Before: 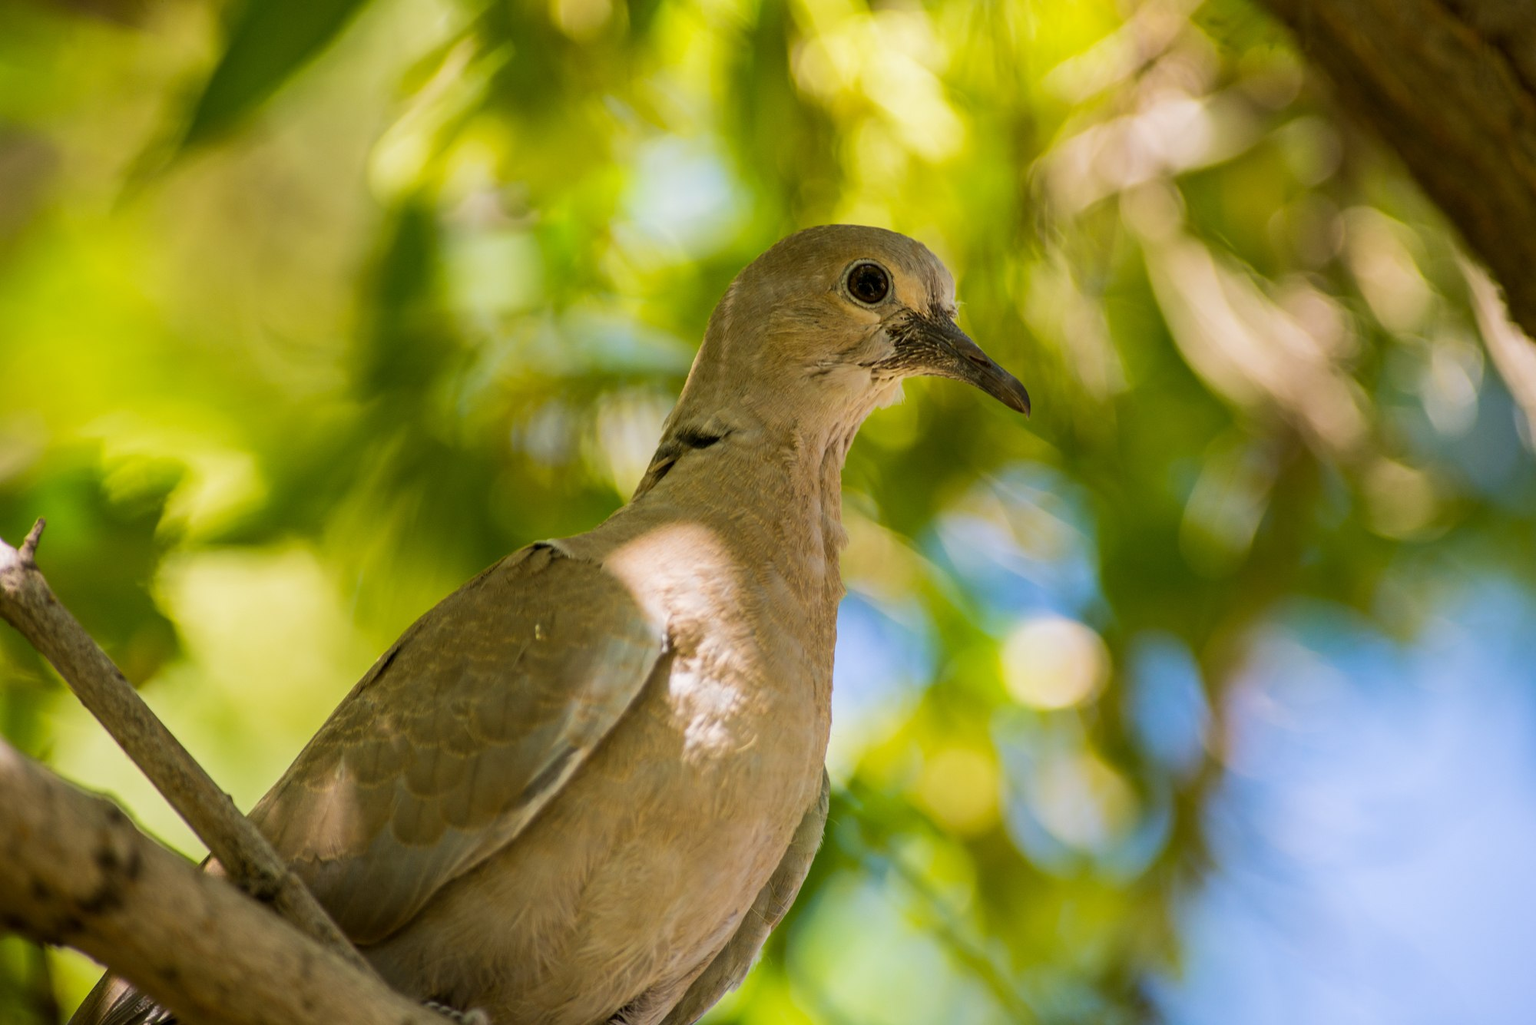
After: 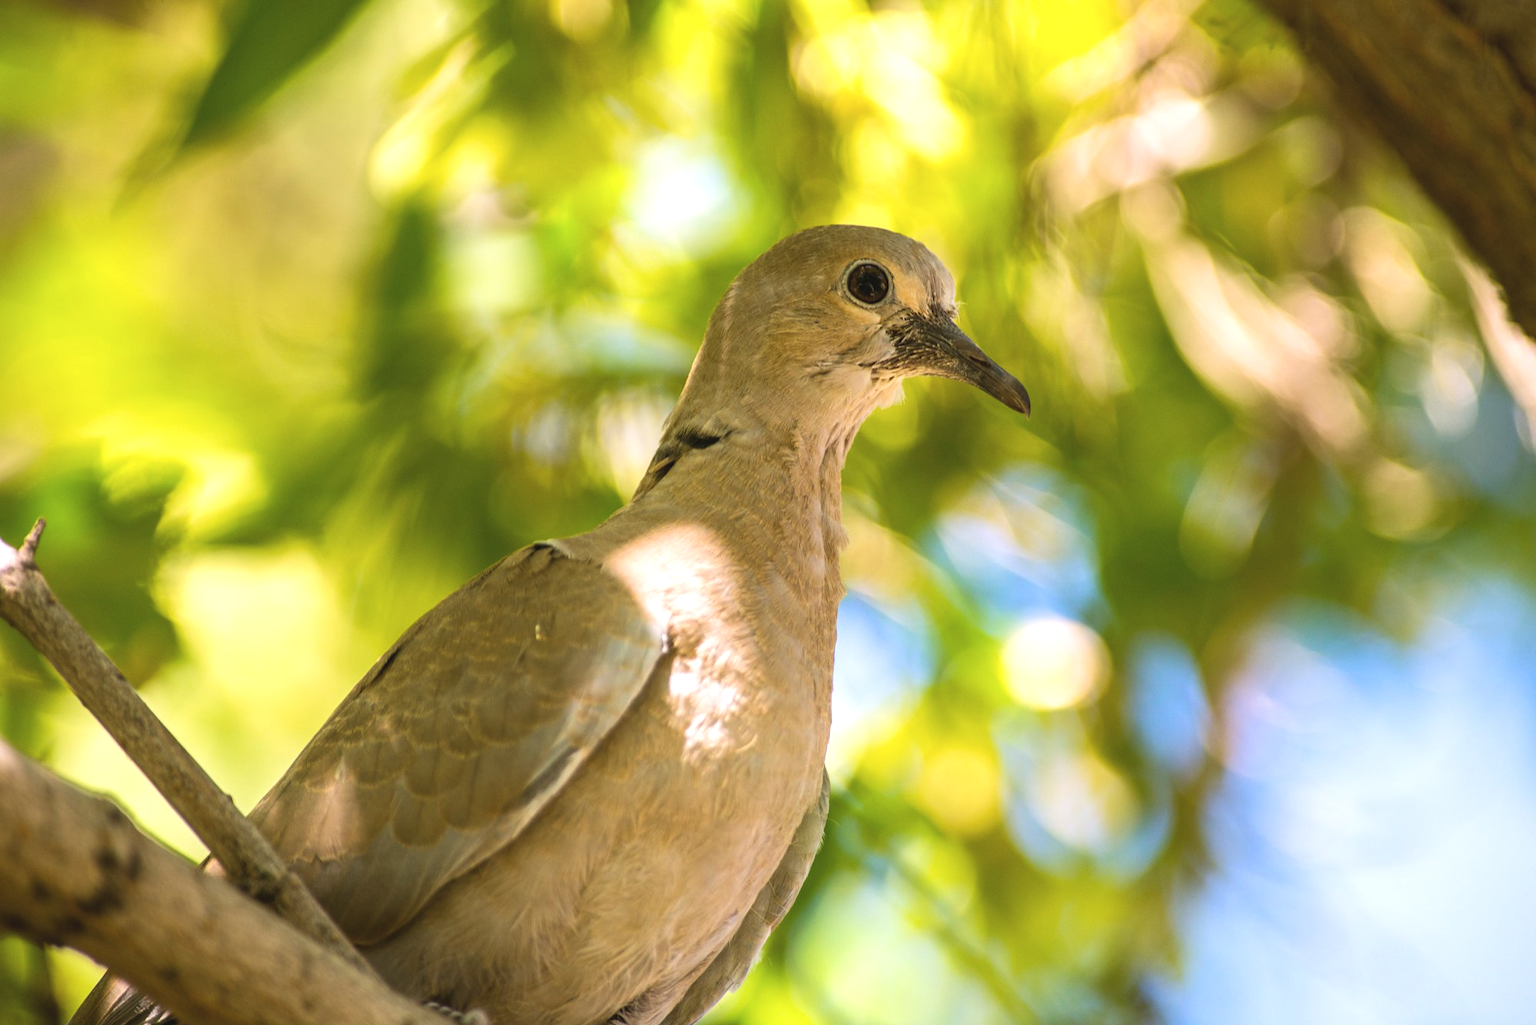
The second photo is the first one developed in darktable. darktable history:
exposure: black level correction -0.005, exposure 0.622 EV, compensate highlight preservation false
color correction: highlights a* 3.12, highlights b* -1.55, shadows a* -0.101, shadows b* 2.52, saturation 0.98
